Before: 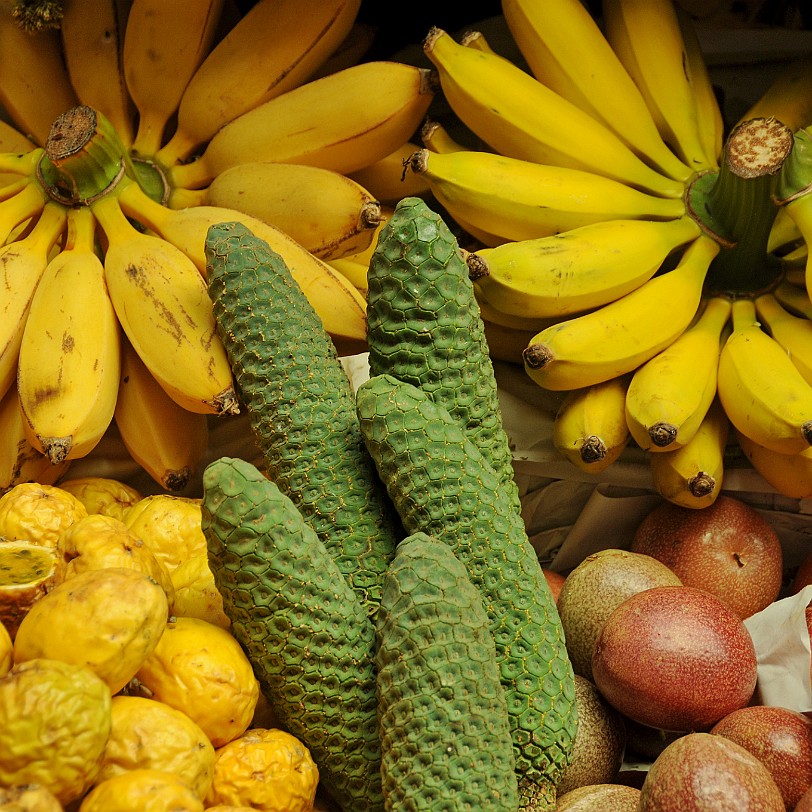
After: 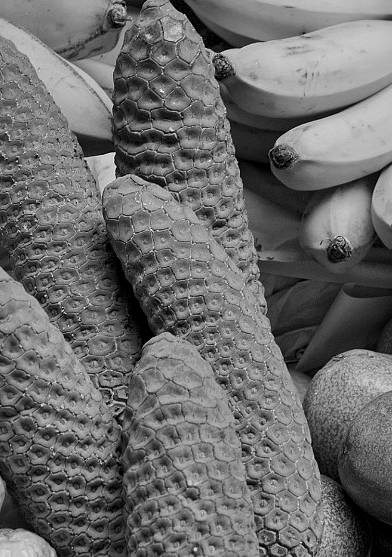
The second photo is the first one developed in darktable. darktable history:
monochrome: on, module defaults
white balance: red 0.871, blue 1.249
crop: left 31.379%, top 24.658%, right 20.326%, bottom 6.628%
local contrast: highlights 100%, shadows 100%, detail 120%, midtone range 0.2
